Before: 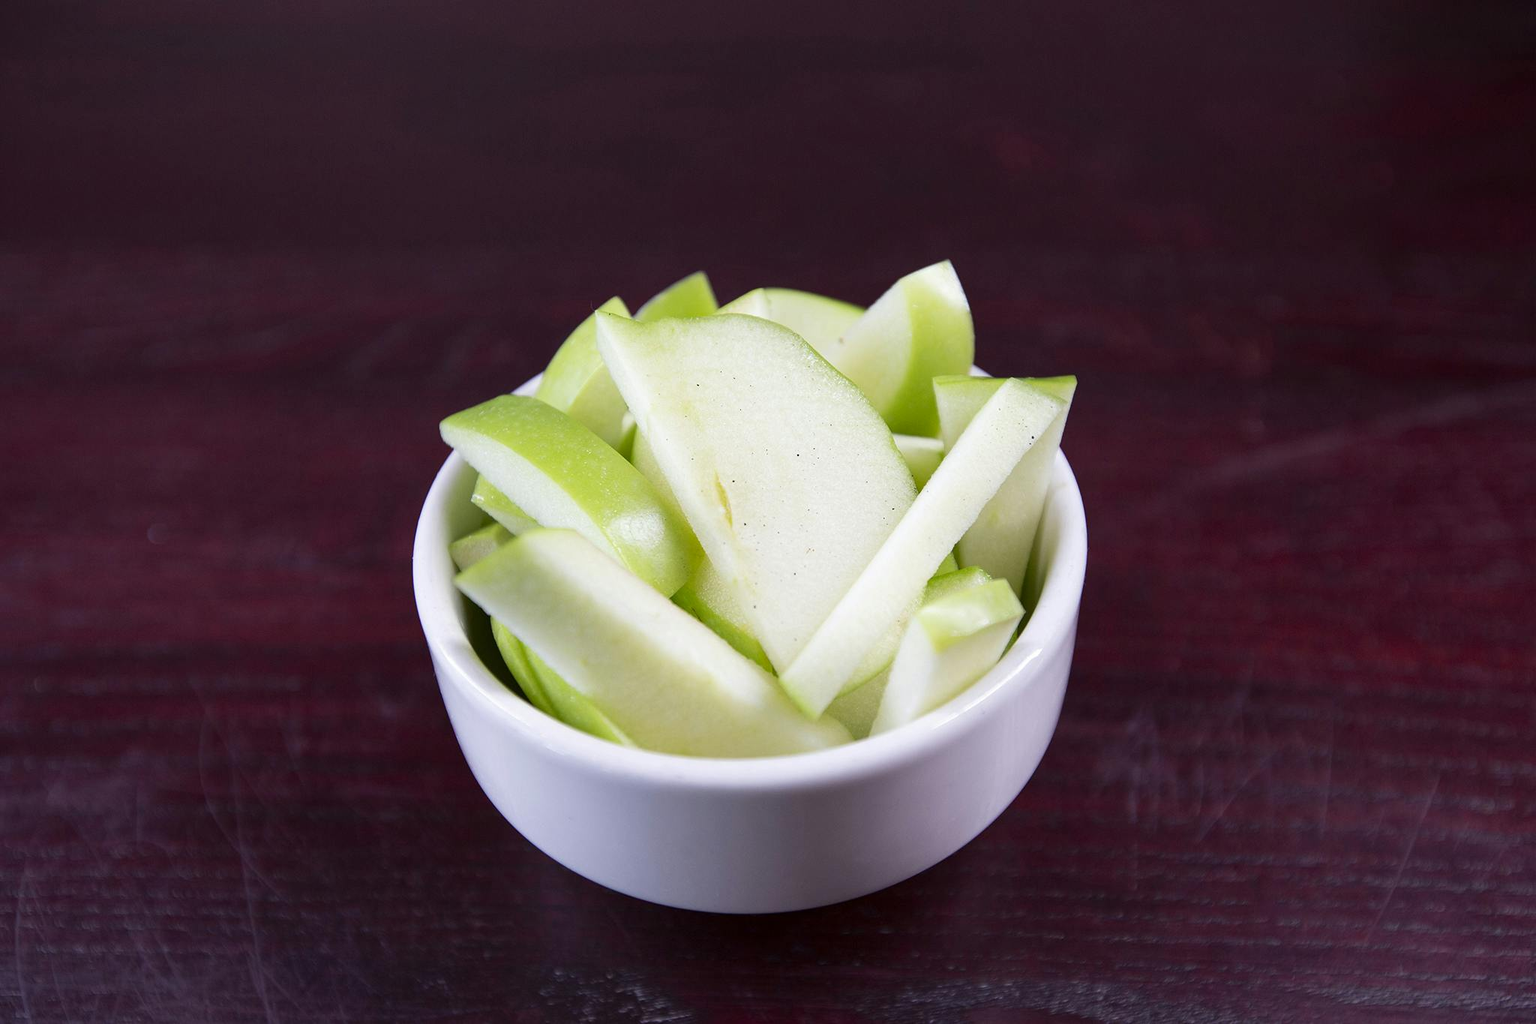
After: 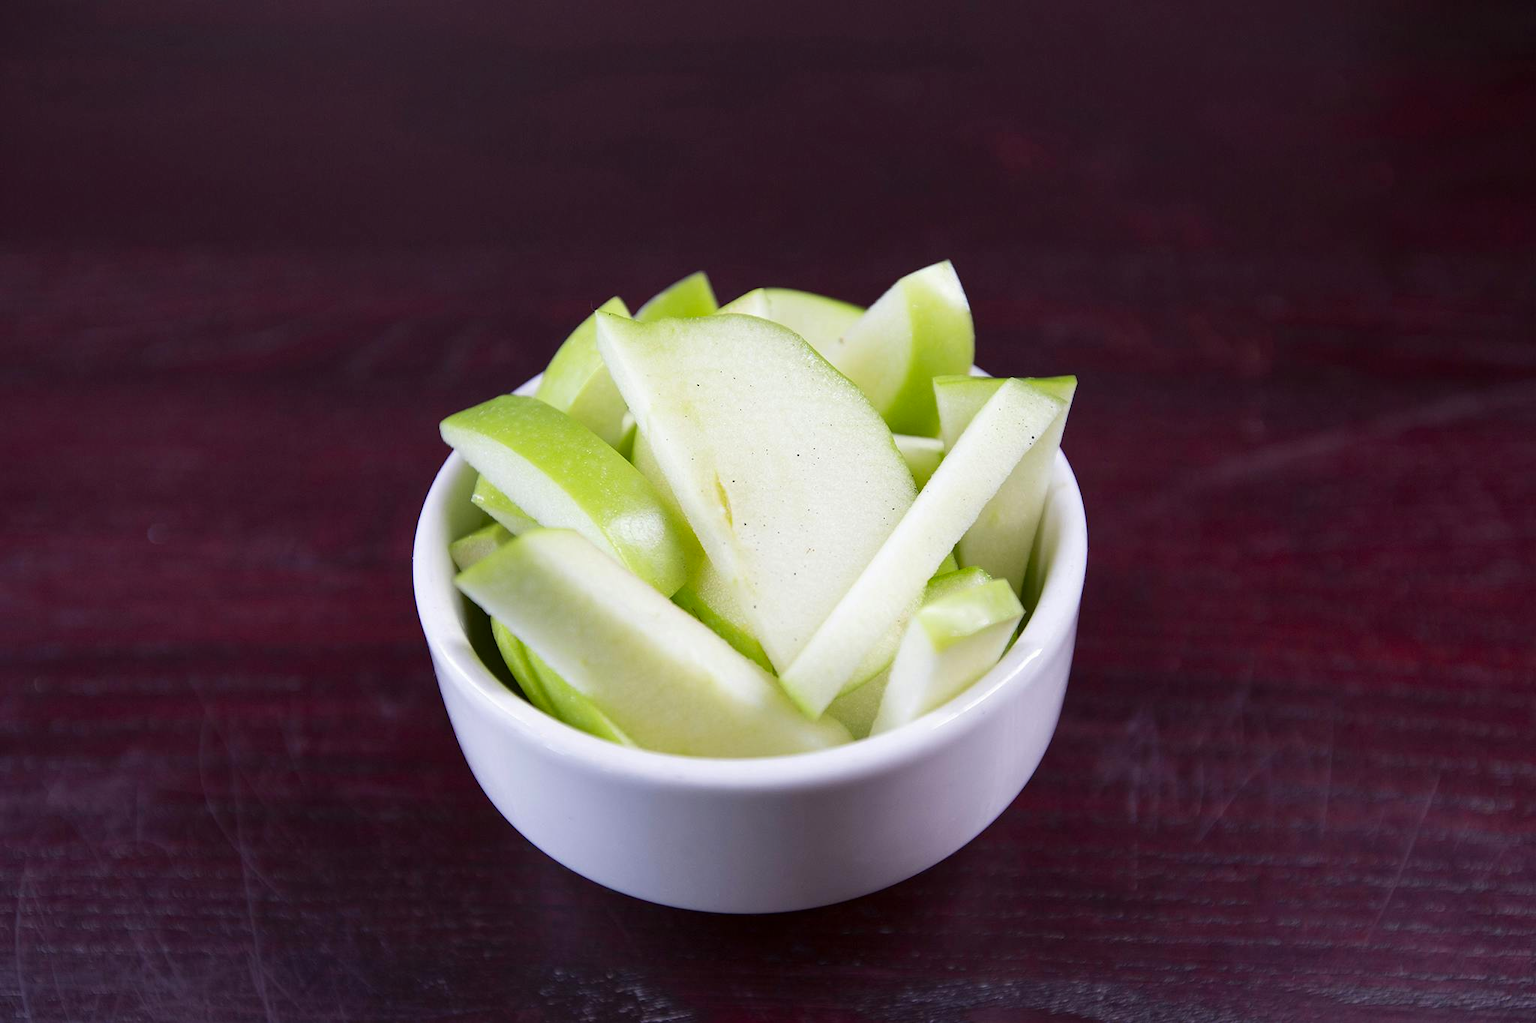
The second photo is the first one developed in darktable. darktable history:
color contrast: green-magenta contrast 1.1, blue-yellow contrast 1.1, unbound 0
